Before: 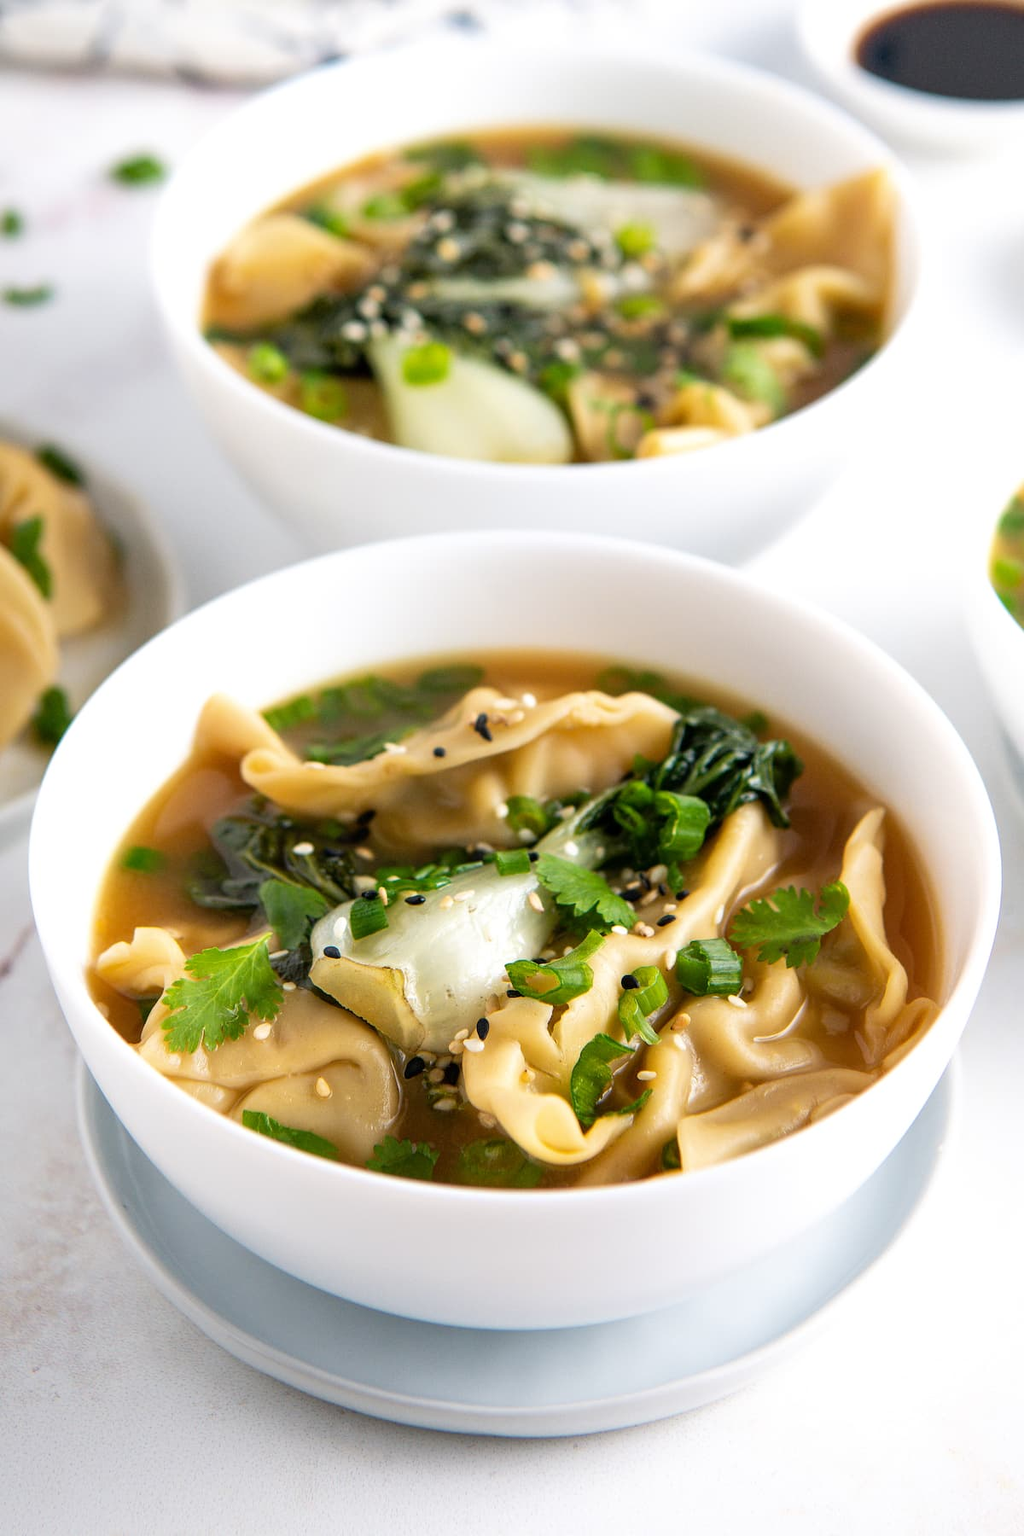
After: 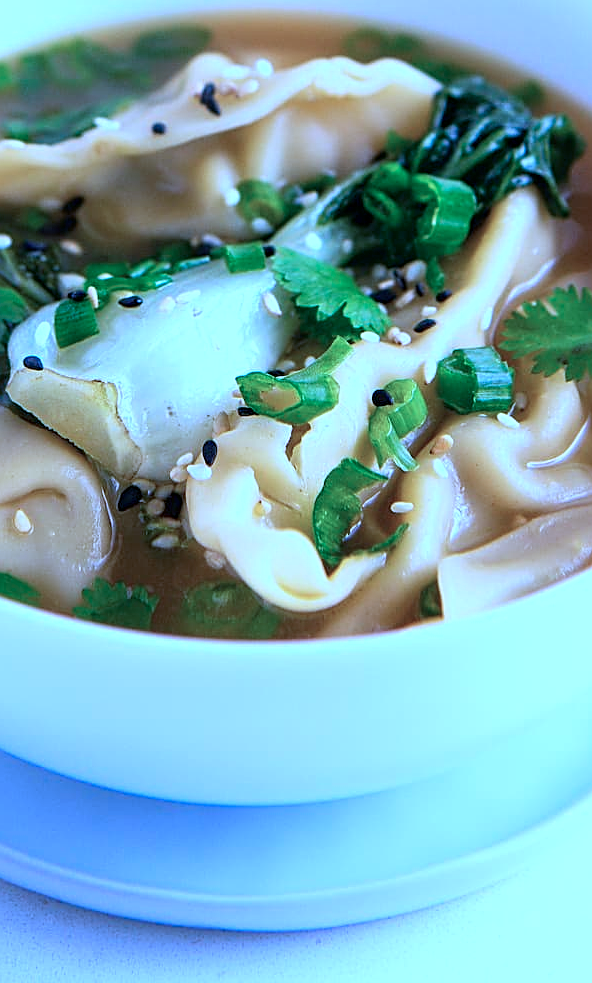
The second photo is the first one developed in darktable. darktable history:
exposure: exposure 0.127 EV, compensate highlight preservation false
sharpen: on, module defaults
color calibration: illuminant custom, x 0.459, y 0.429, temperature 2603.75 K
crop: left 29.734%, top 41.867%, right 20.901%, bottom 3.506%
